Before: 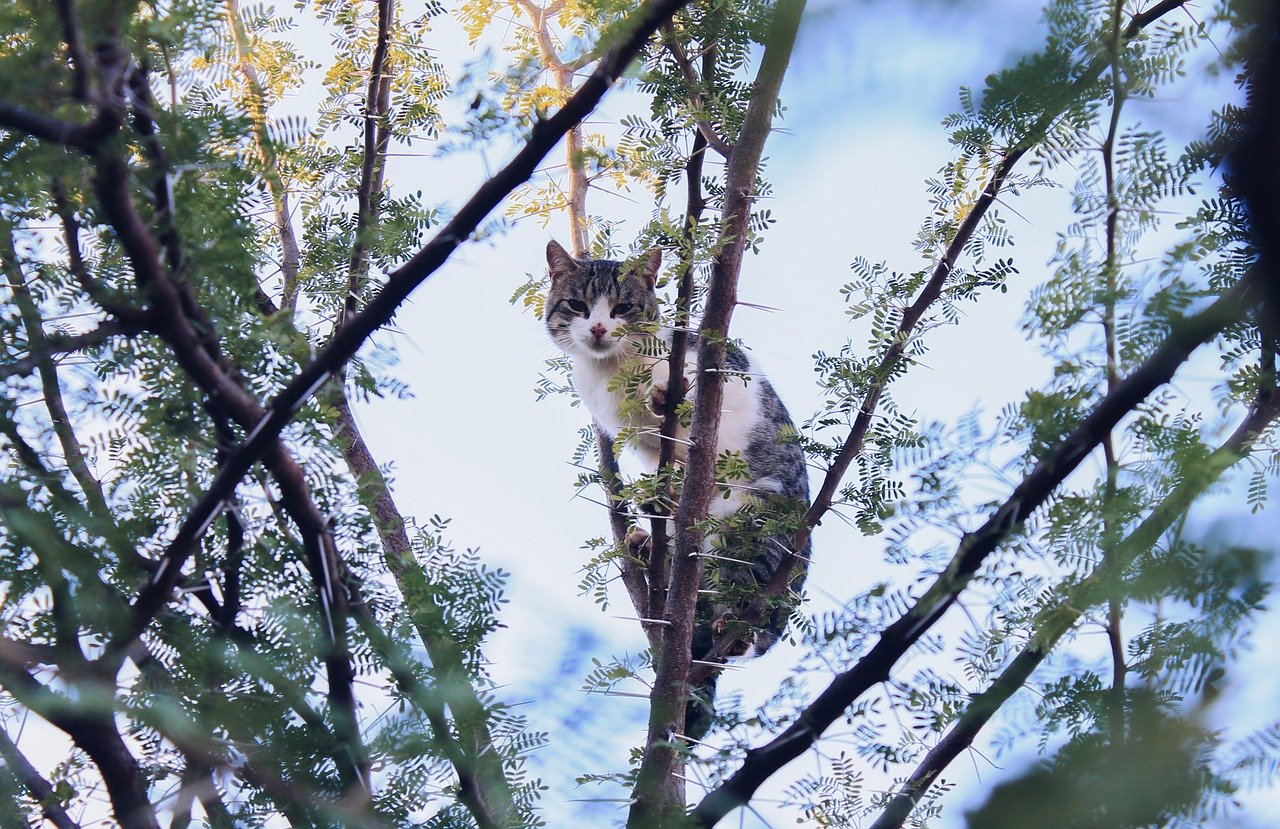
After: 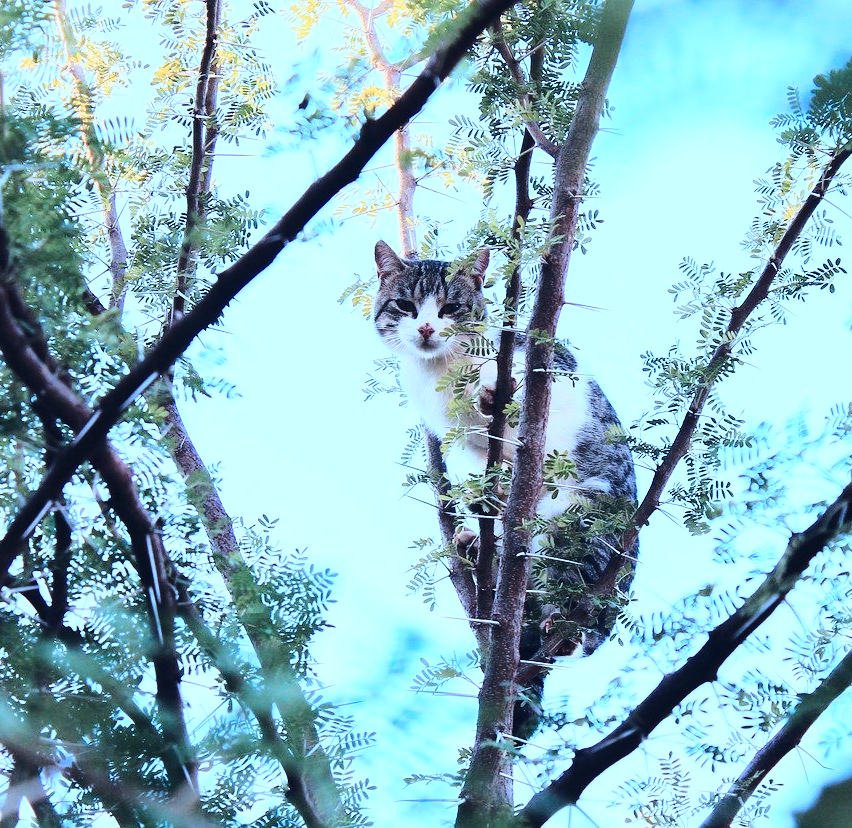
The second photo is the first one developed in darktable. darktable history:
color correction: highlights a* -9.59, highlights b* -21.01
crop and rotate: left 13.468%, right 19.956%
base curve: curves: ch0 [(0, 0) (0.032, 0.037) (0.105, 0.228) (0.435, 0.76) (0.856, 0.983) (1, 1)]
color calibration: illuminant same as pipeline (D50), adaptation XYZ, x 0.346, y 0.358, temperature 5002.82 K
